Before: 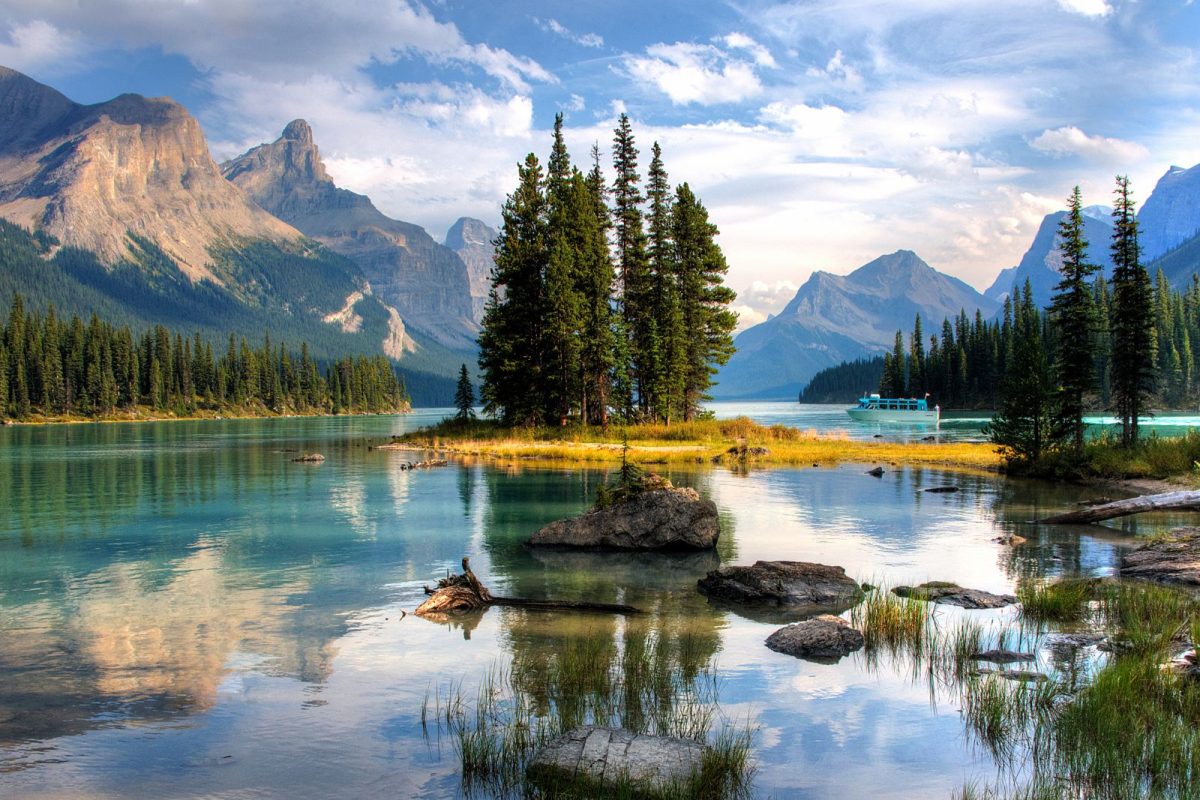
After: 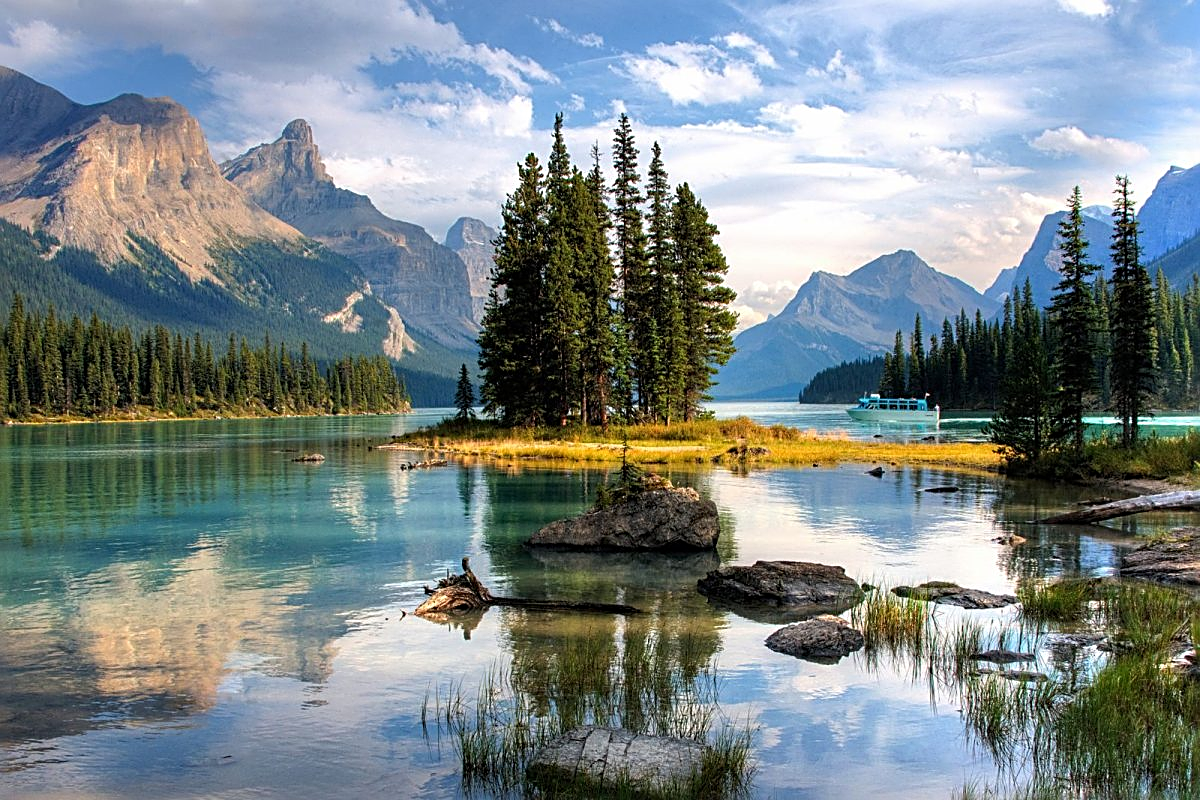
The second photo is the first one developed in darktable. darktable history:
sharpen: radius 2.554, amount 0.64
